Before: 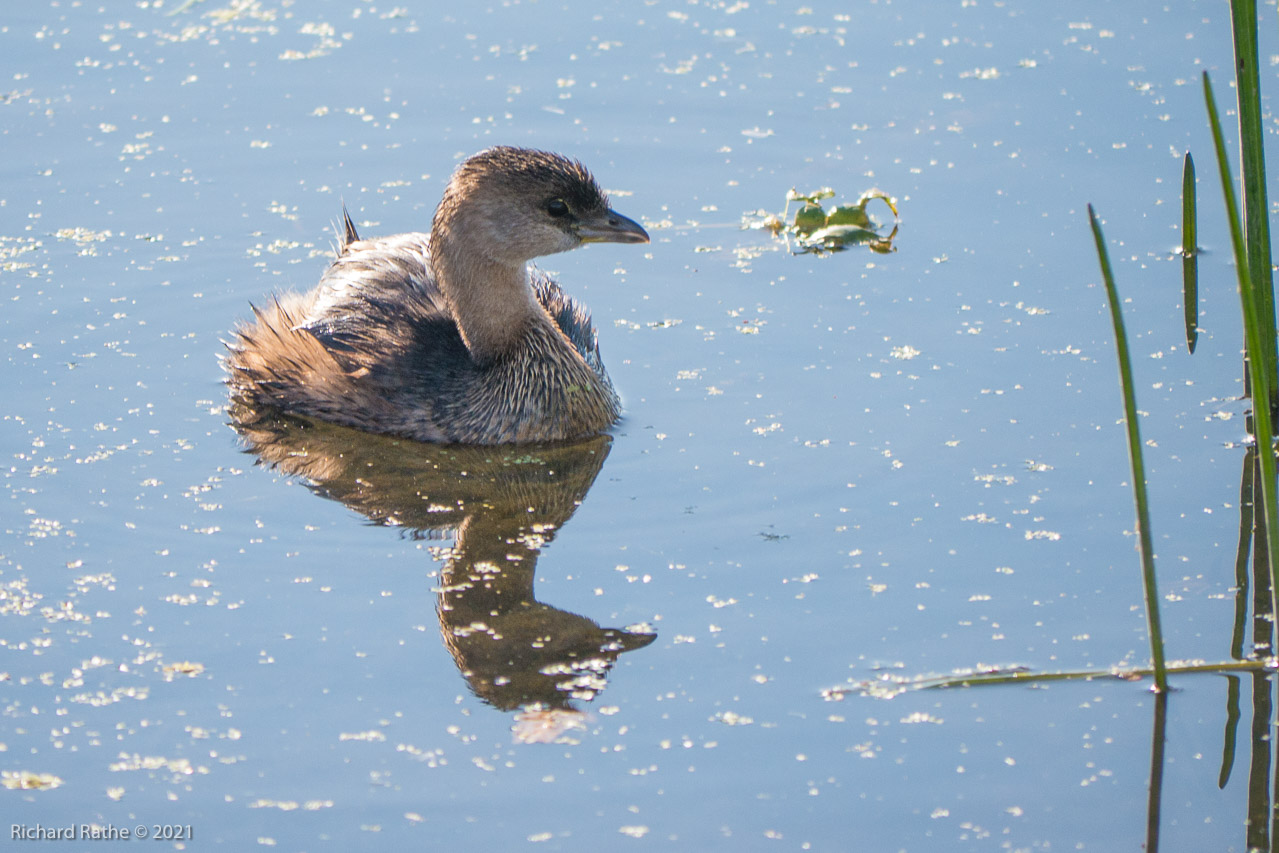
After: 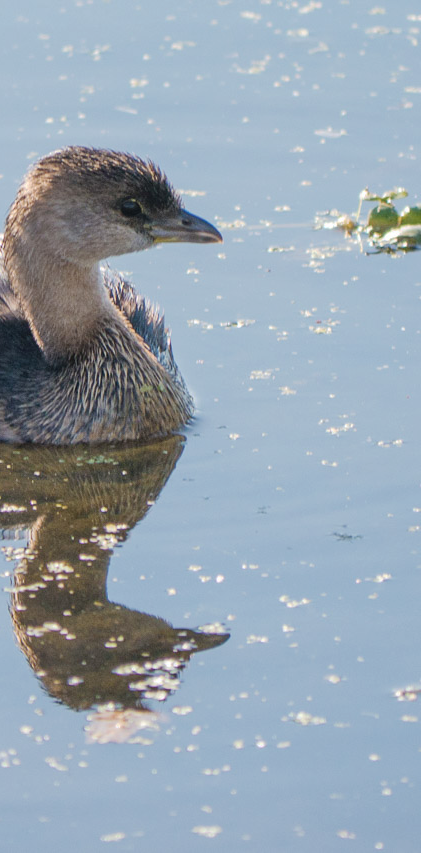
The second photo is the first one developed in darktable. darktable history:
crop: left 33.389%, right 33.623%
base curve: curves: ch0 [(0, 0) (0.235, 0.266) (0.503, 0.496) (0.786, 0.72) (1, 1)], exposure shift 0.01, preserve colors none
